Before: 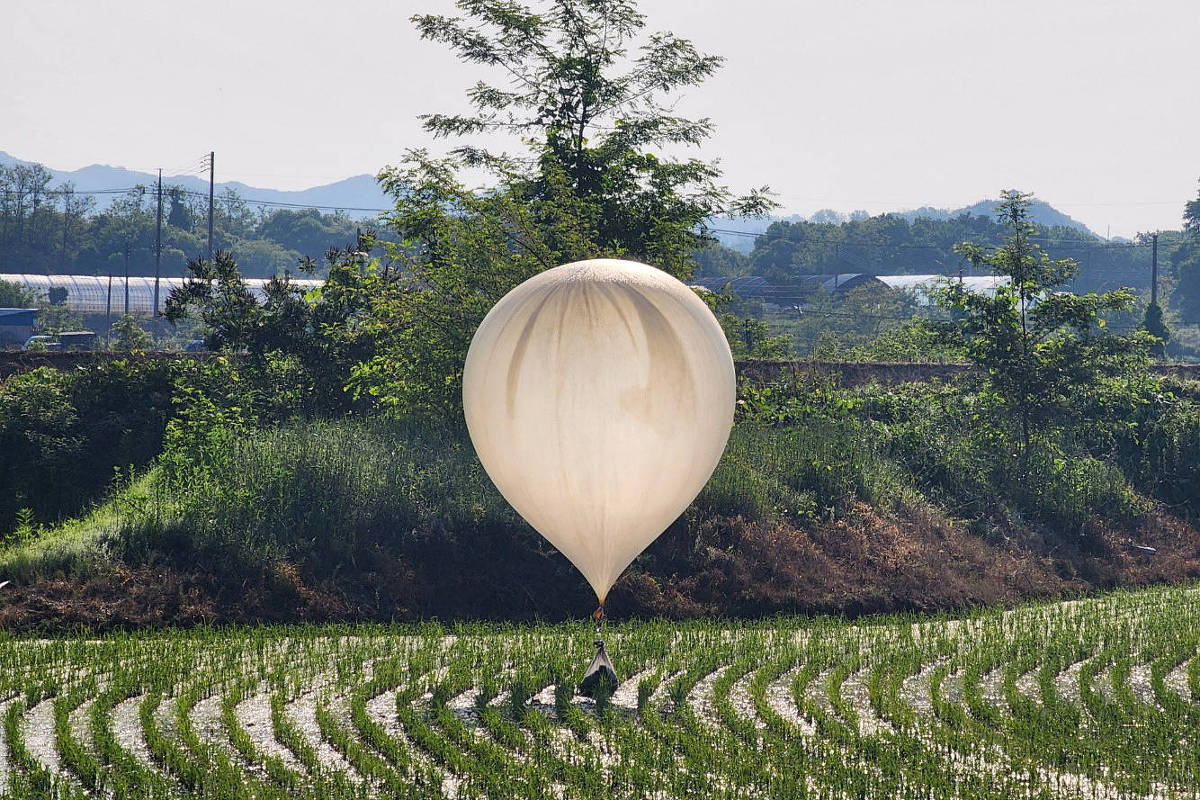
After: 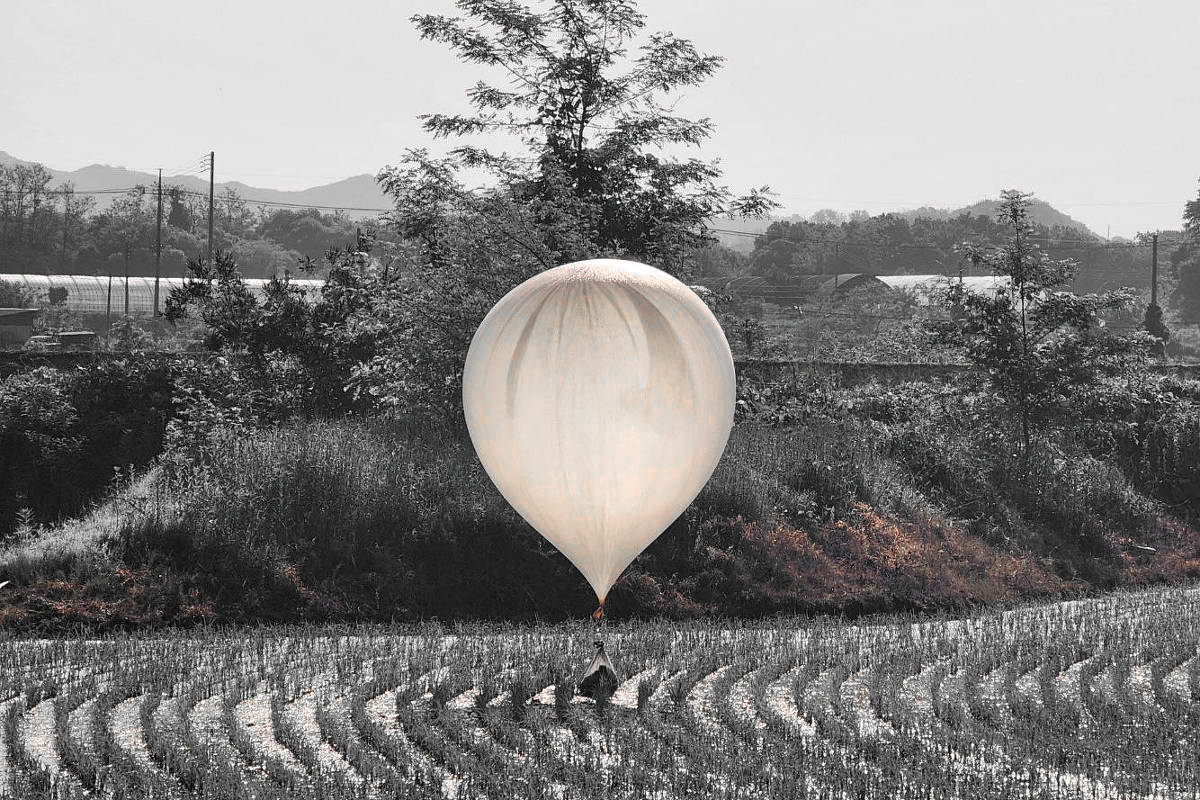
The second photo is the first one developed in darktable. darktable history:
color zones: curves: ch0 [(0, 0.65) (0.096, 0.644) (0.221, 0.539) (0.429, 0.5) (0.571, 0.5) (0.714, 0.5) (0.857, 0.5) (1, 0.65)]; ch1 [(0, 0.5) (0.143, 0.5) (0.257, -0.002) (0.429, 0.04) (0.571, -0.001) (0.714, -0.015) (0.857, 0.024) (1, 0.5)]
color balance rgb: perceptual saturation grading › global saturation 10%, global vibrance 10%
